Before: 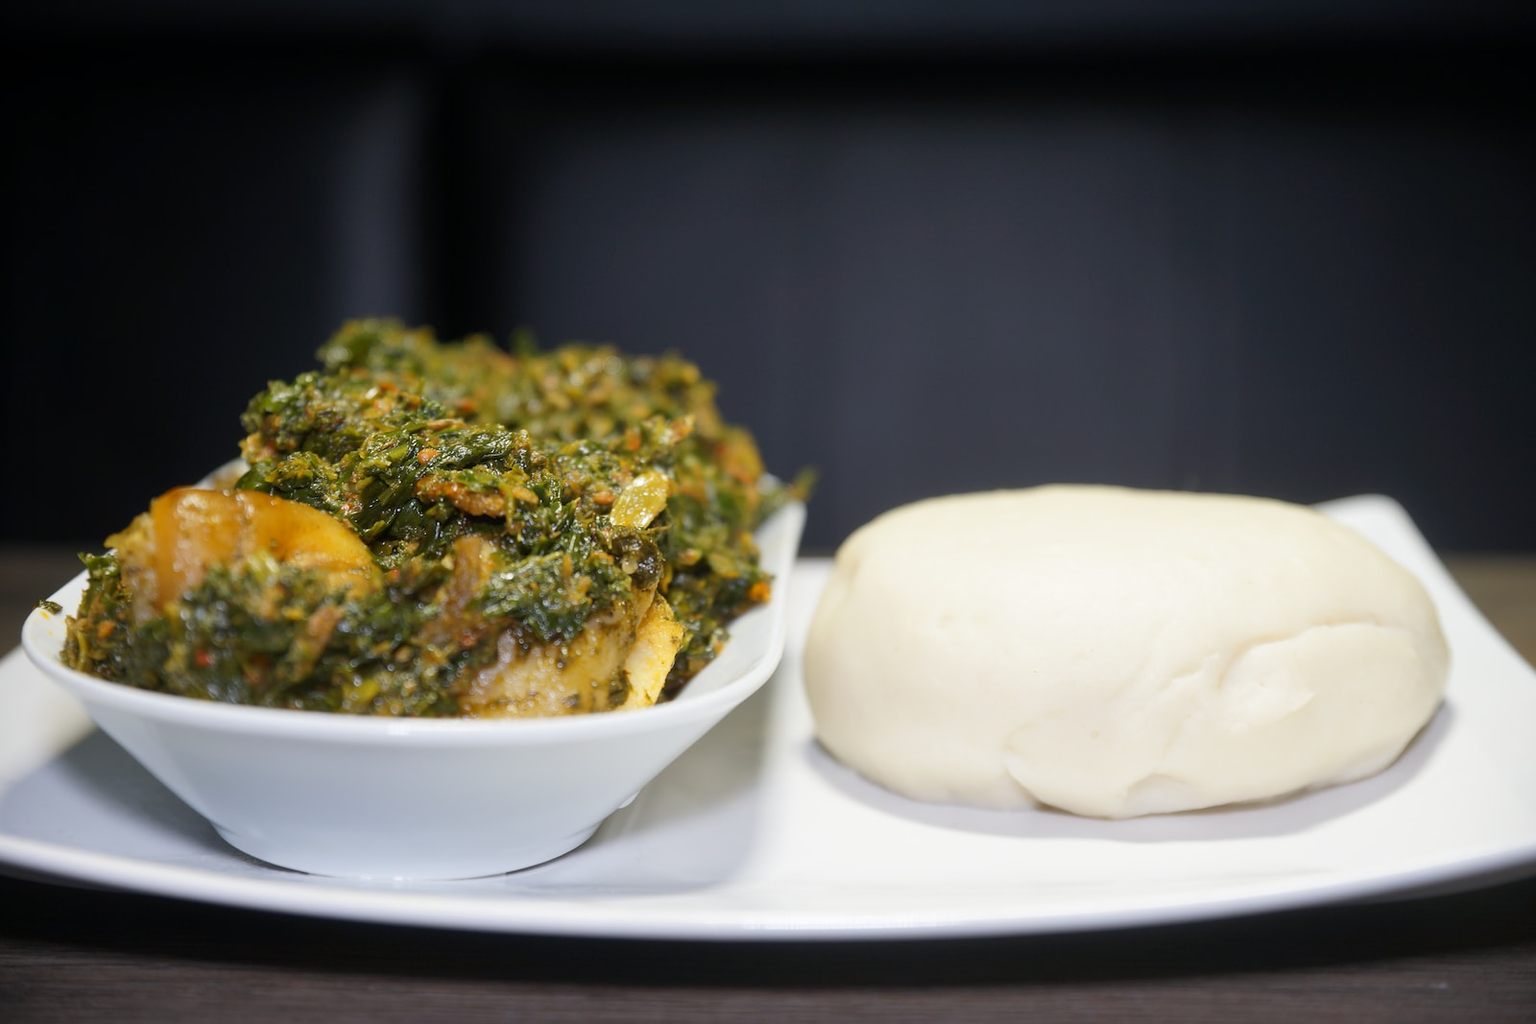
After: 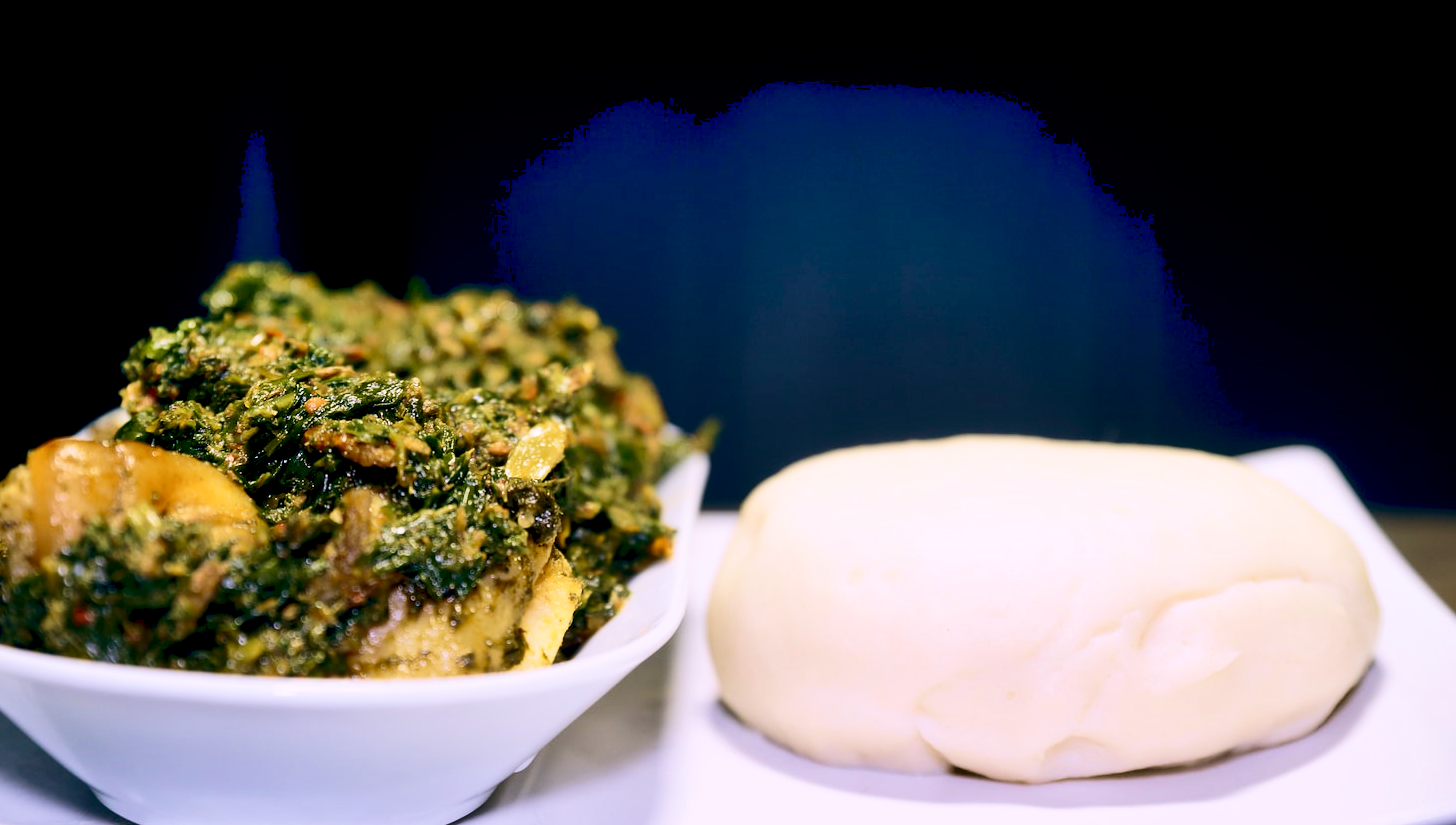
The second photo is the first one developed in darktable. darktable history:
white balance: red 1.004, blue 1.096
shadows and highlights: soften with gaussian
exposure: exposure -0.041 EV, compensate highlight preservation false
velvia: strength 56%
crop: left 8.155%, top 6.611%, bottom 15.385%
color balance: lift [0.975, 0.993, 1, 1.015], gamma [1.1, 1, 1, 0.945], gain [1, 1.04, 1, 0.95]
contrast brightness saturation: contrast 0.28
